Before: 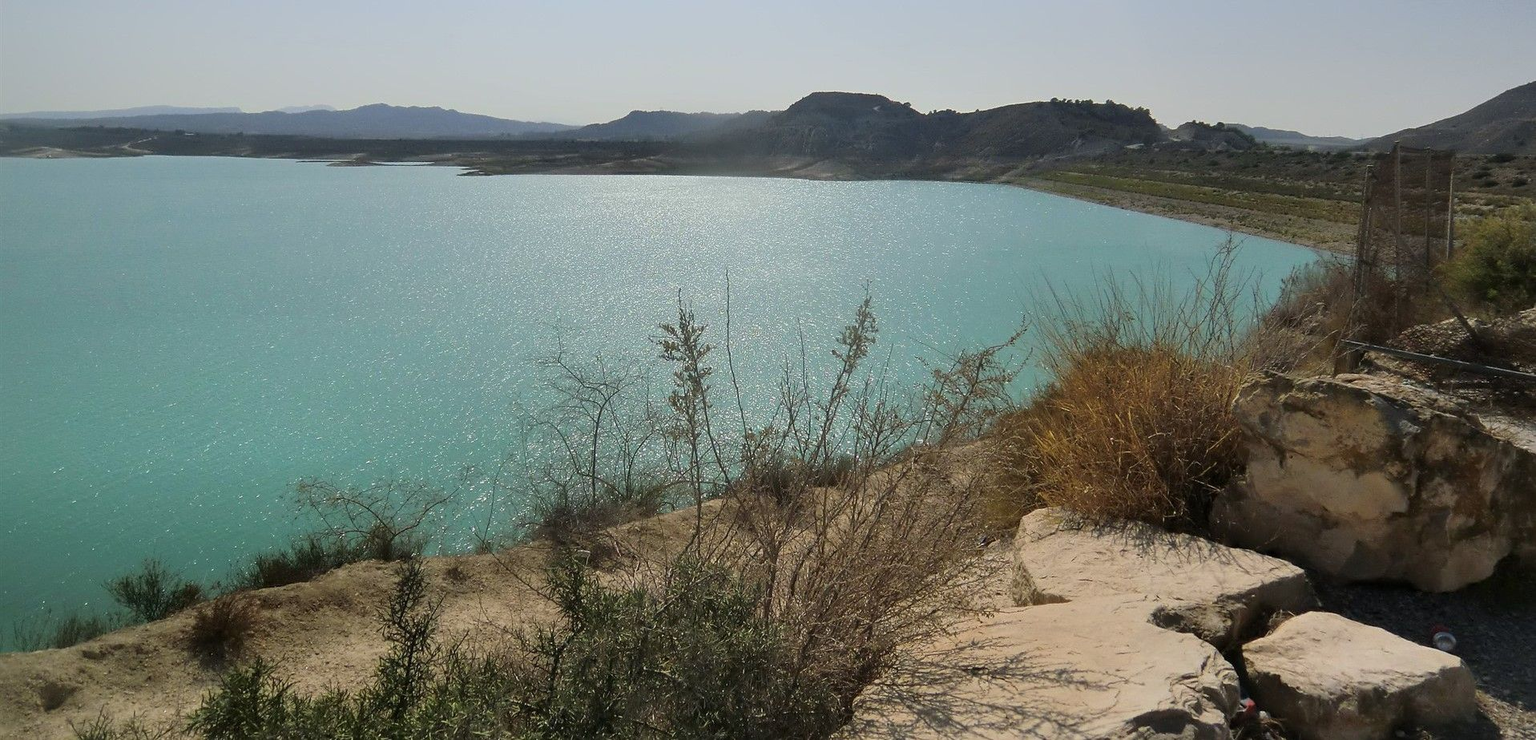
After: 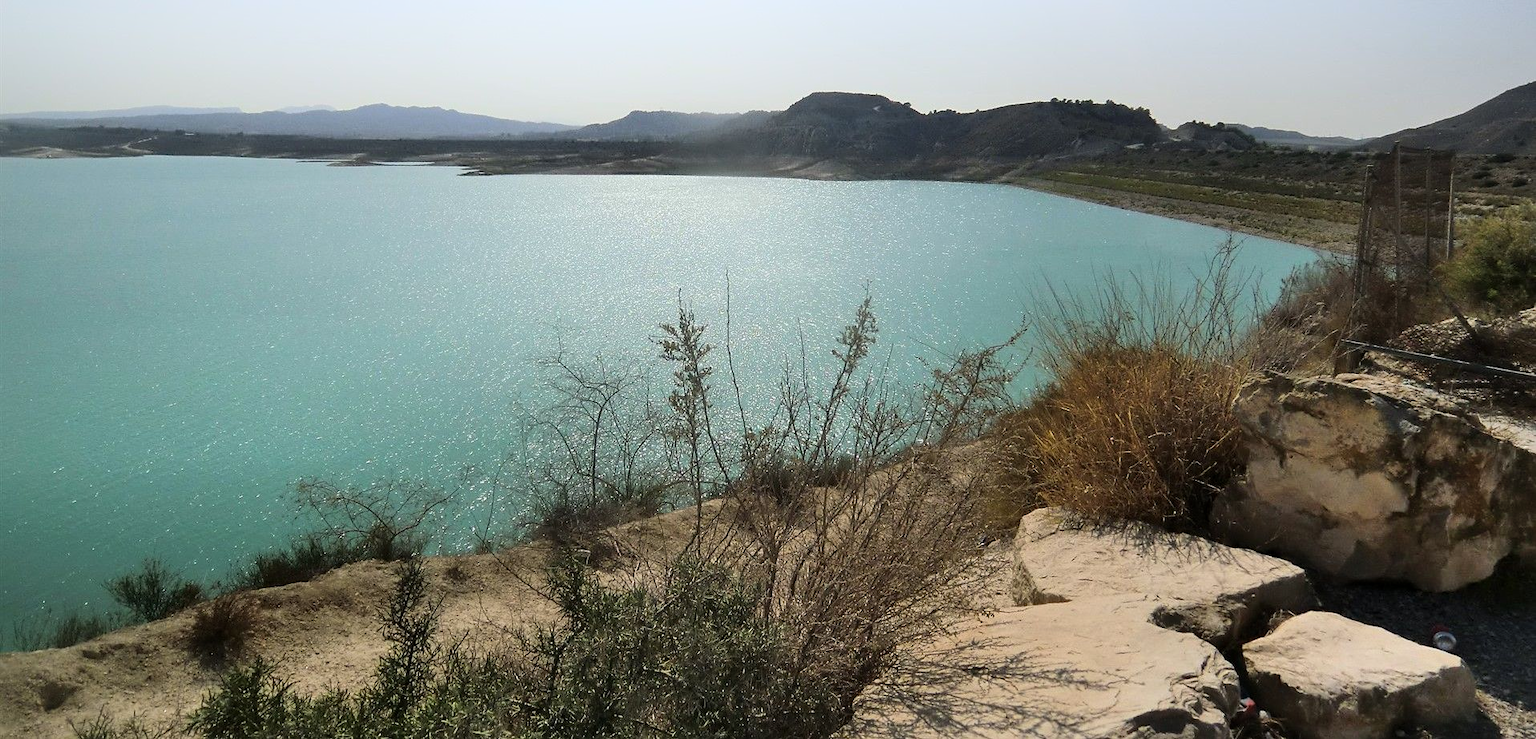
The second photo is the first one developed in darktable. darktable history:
shadows and highlights: highlights 71.58, soften with gaussian
exposure: black level correction 0.001, exposure -0.123 EV, compensate highlight preservation false
tone equalizer: -8 EV -0.388 EV, -7 EV -0.402 EV, -6 EV -0.338 EV, -5 EV -0.193 EV, -3 EV 0.222 EV, -2 EV 0.336 EV, -1 EV 0.41 EV, +0 EV 0.43 EV, edges refinement/feathering 500, mask exposure compensation -1.57 EV, preserve details no
